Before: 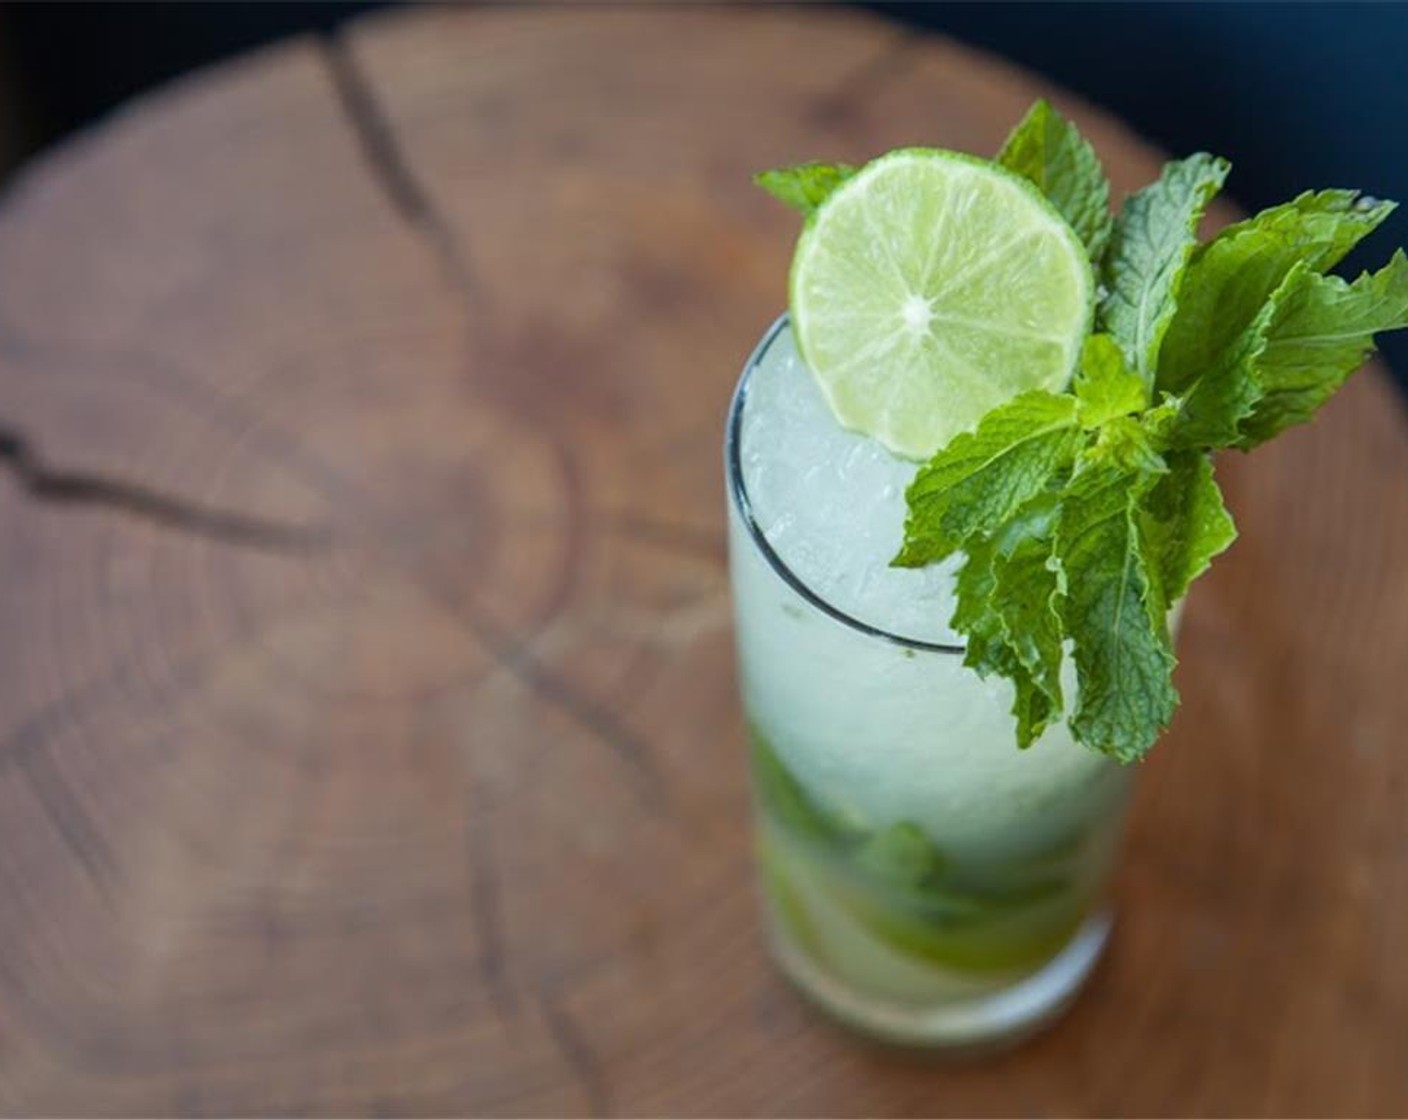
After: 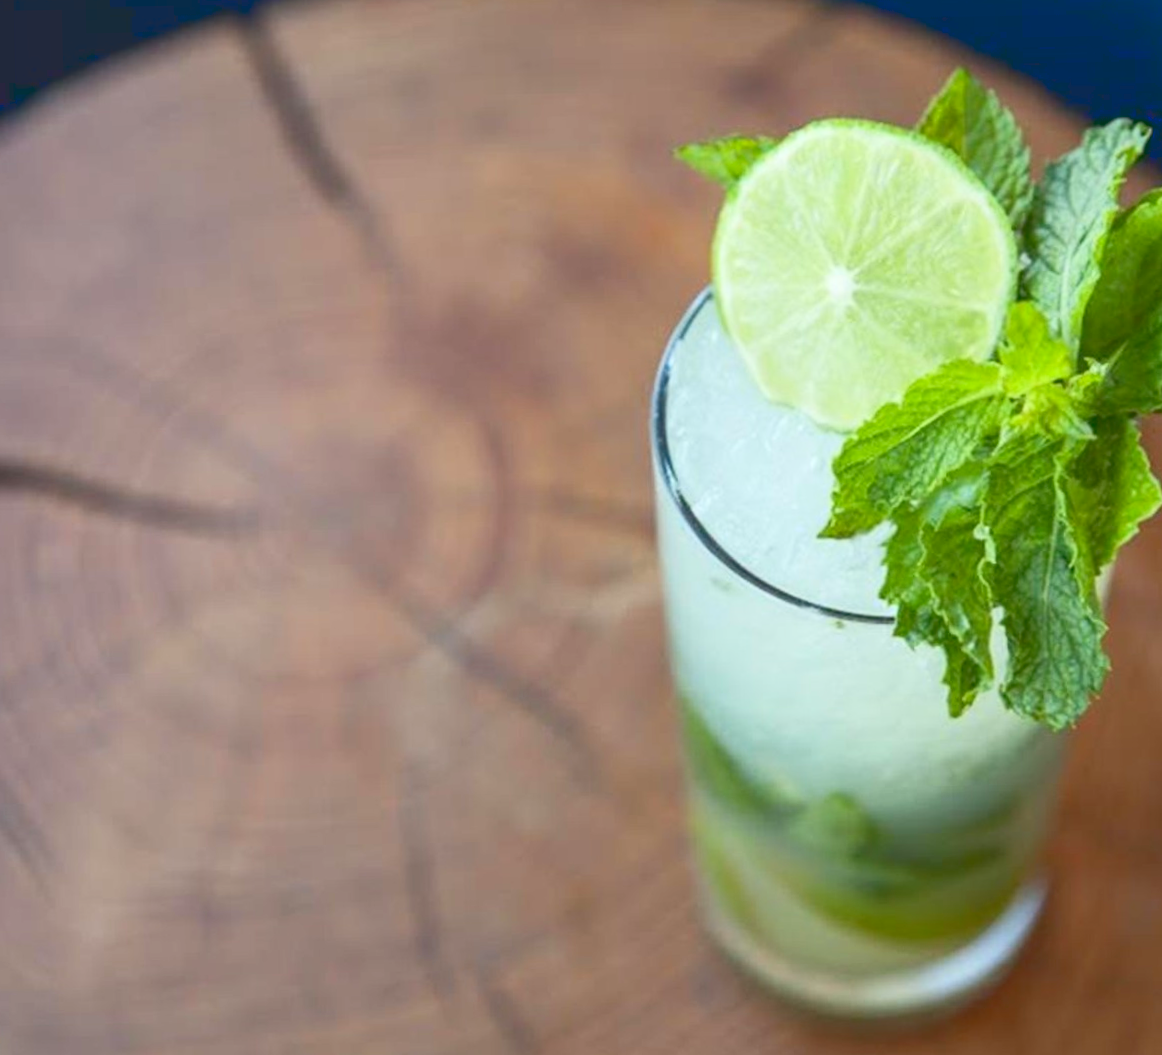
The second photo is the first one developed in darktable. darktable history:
tone curve: curves: ch0 [(0, 0) (0.003, 0.156) (0.011, 0.156) (0.025, 0.161) (0.044, 0.164) (0.069, 0.178) (0.1, 0.201) (0.136, 0.229) (0.177, 0.263) (0.224, 0.301) (0.277, 0.355) (0.335, 0.415) (0.399, 0.48) (0.468, 0.561) (0.543, 0.647) (0.623, 0.735) (0.709, 0.819) (0.801, 0.893) (0.898, 0.953) (1, 1)], color space Lab, linked channels, preserve colors none
crop and rotate: angle 1.1°, left 4.112%, top 1.132%, right 11.352%, bottom 2.417%
